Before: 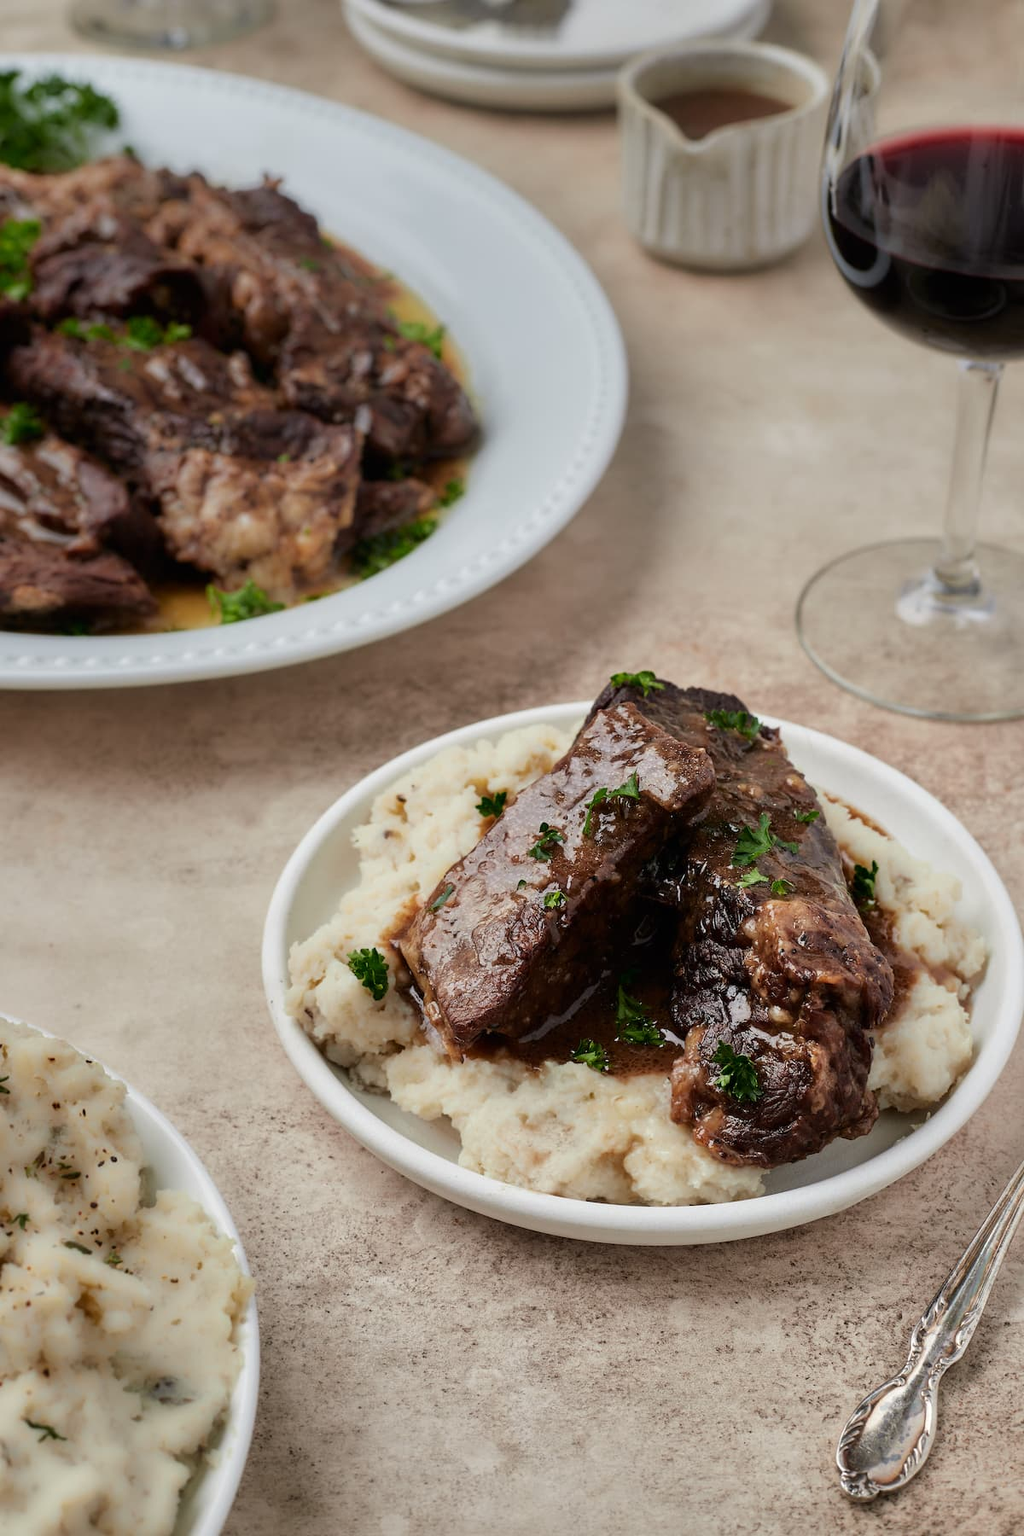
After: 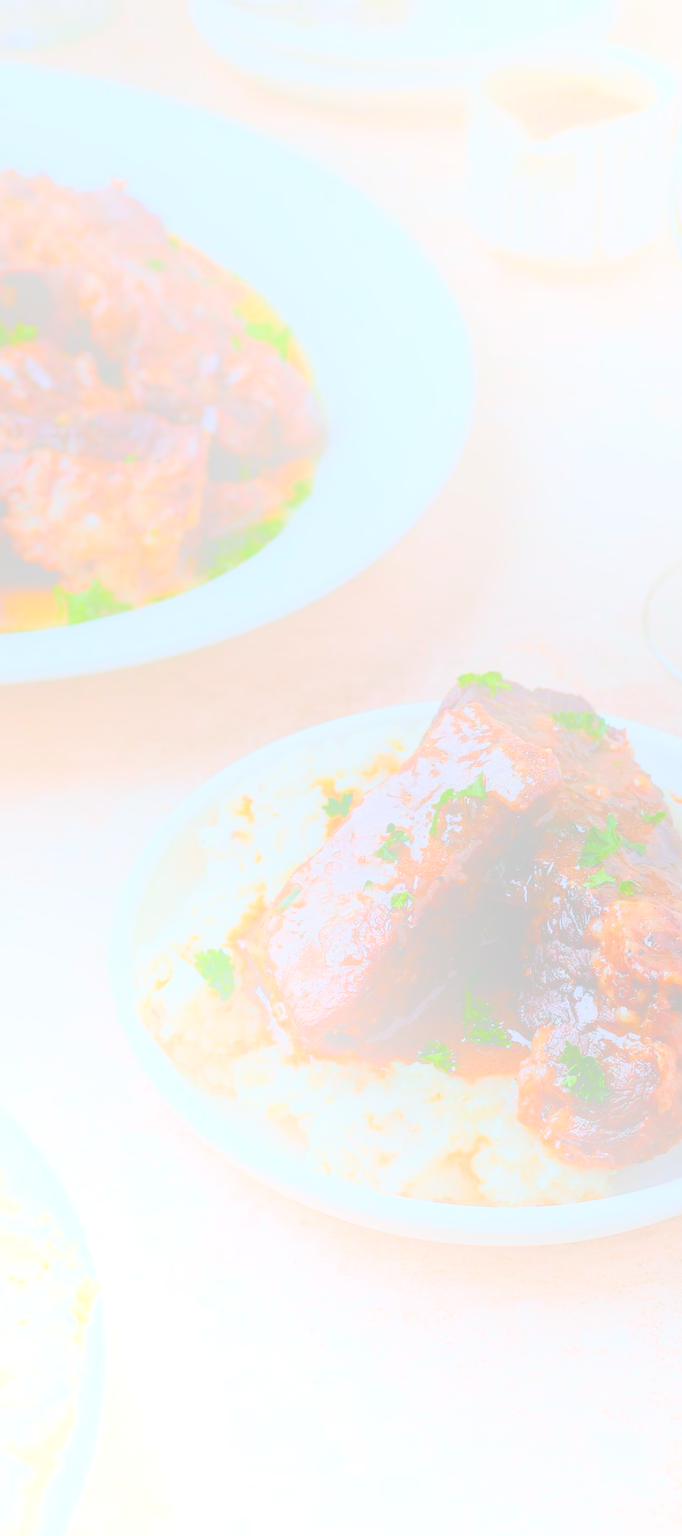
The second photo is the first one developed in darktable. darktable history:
white balance: red 0.926, green 1.003, blue 1.133
crop and rotate: left 15.055%, right 18.278%
bloom: size 70%, threshold 25%, strength 70%
local contrast: detail 69%
